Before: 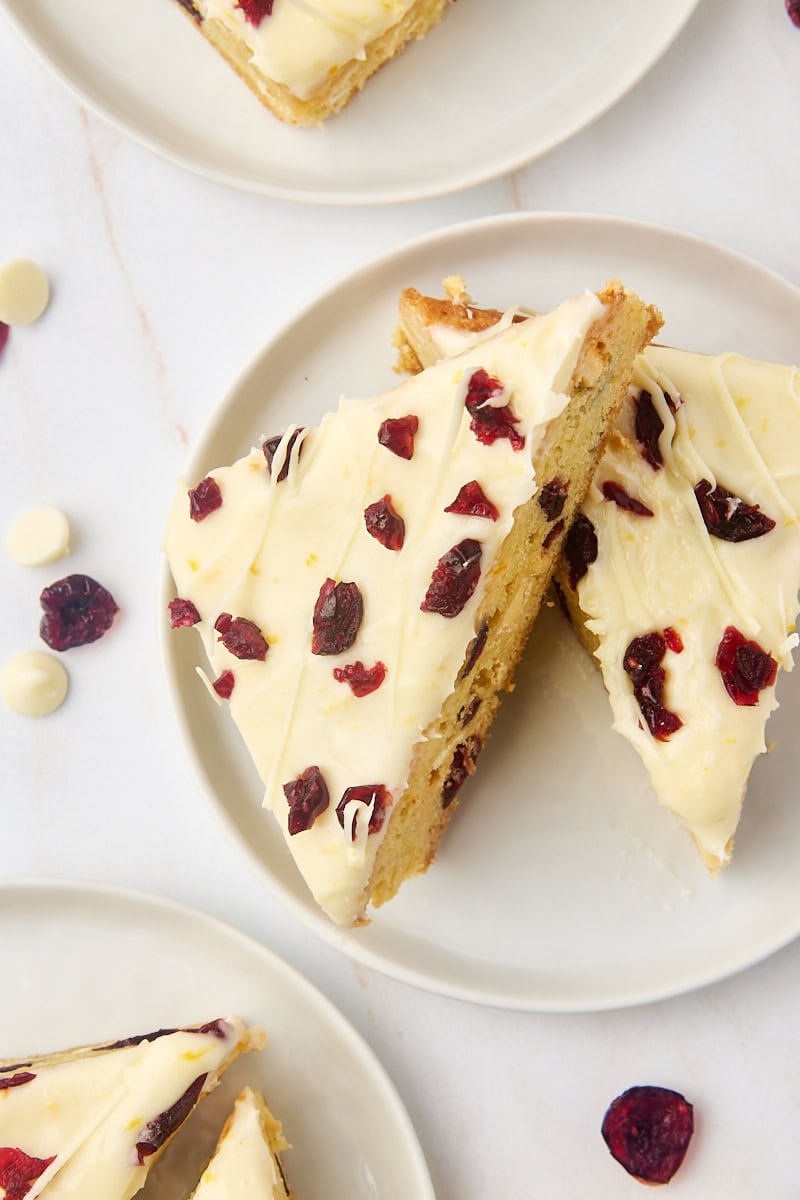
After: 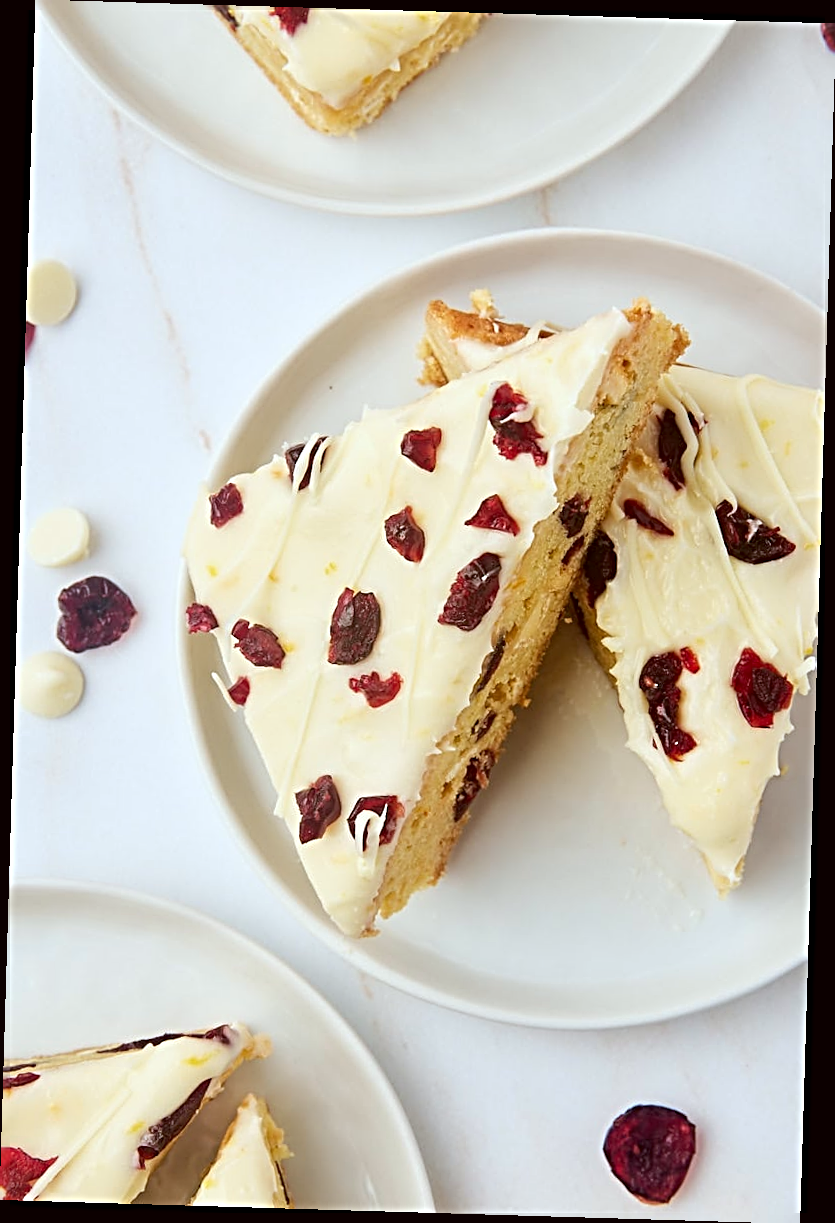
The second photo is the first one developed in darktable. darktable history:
color correction: highlights a* -3.28, highlights b* -6.24, shadows a* 3.1, shadows b* 5.19
rotate and perspective: rotation 1.72°, automatic cropping off
sharpen: radius 4
